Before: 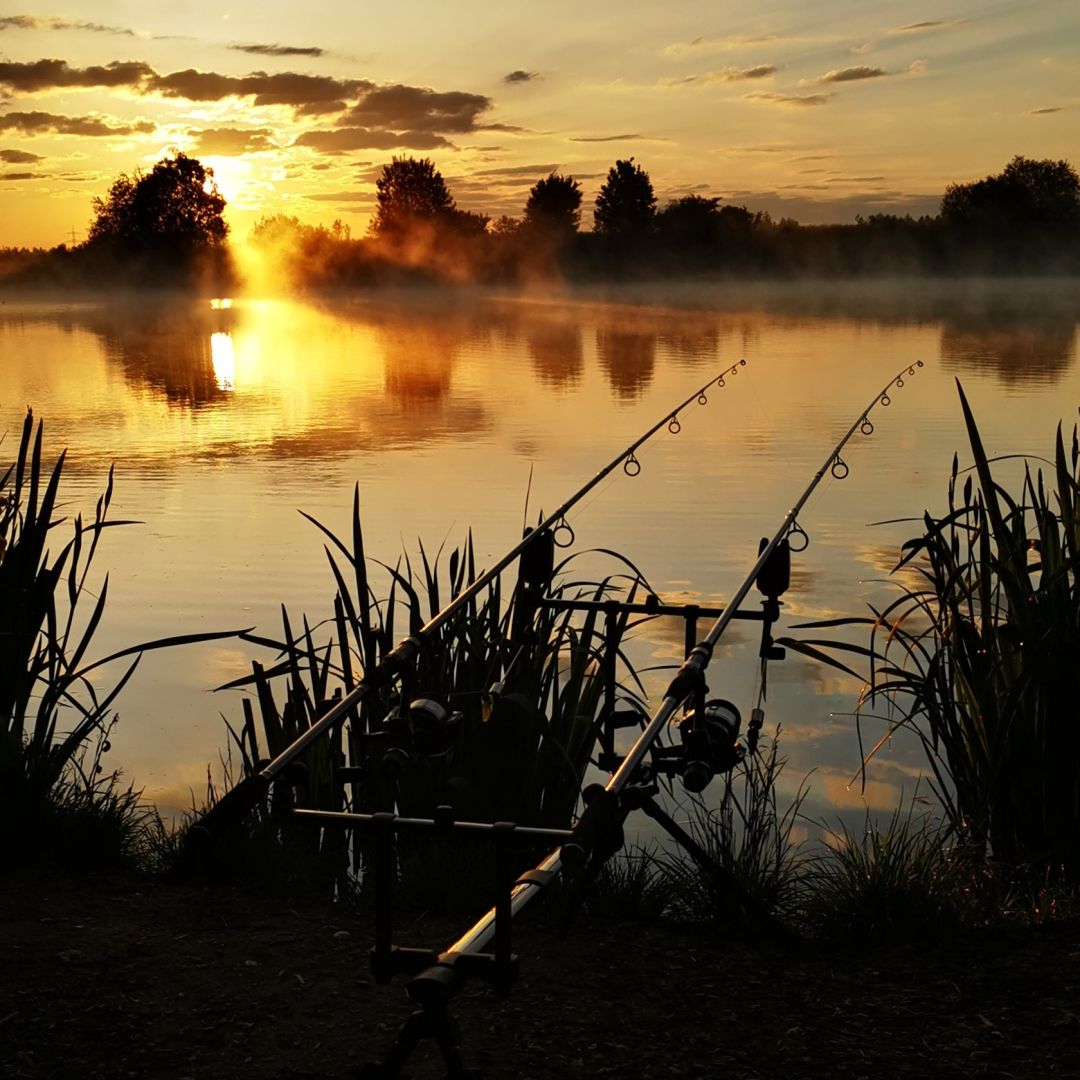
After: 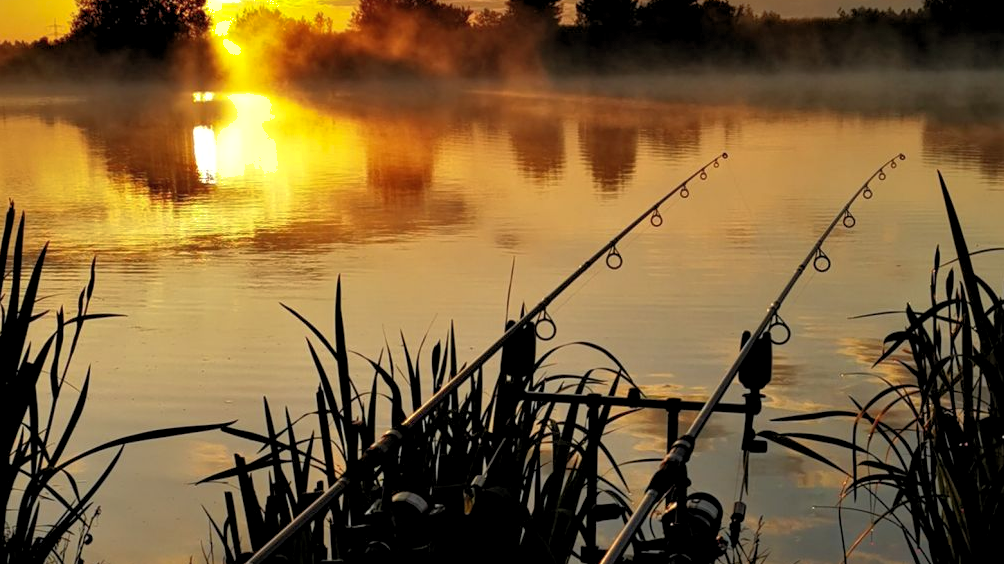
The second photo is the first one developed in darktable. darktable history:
shadows and highlights: on, module defaults
levels: levels [0.031, 0.5, 0.969]
crop: left 1.744%, top 19.225%, right 5.069%, bottom 28.357%
